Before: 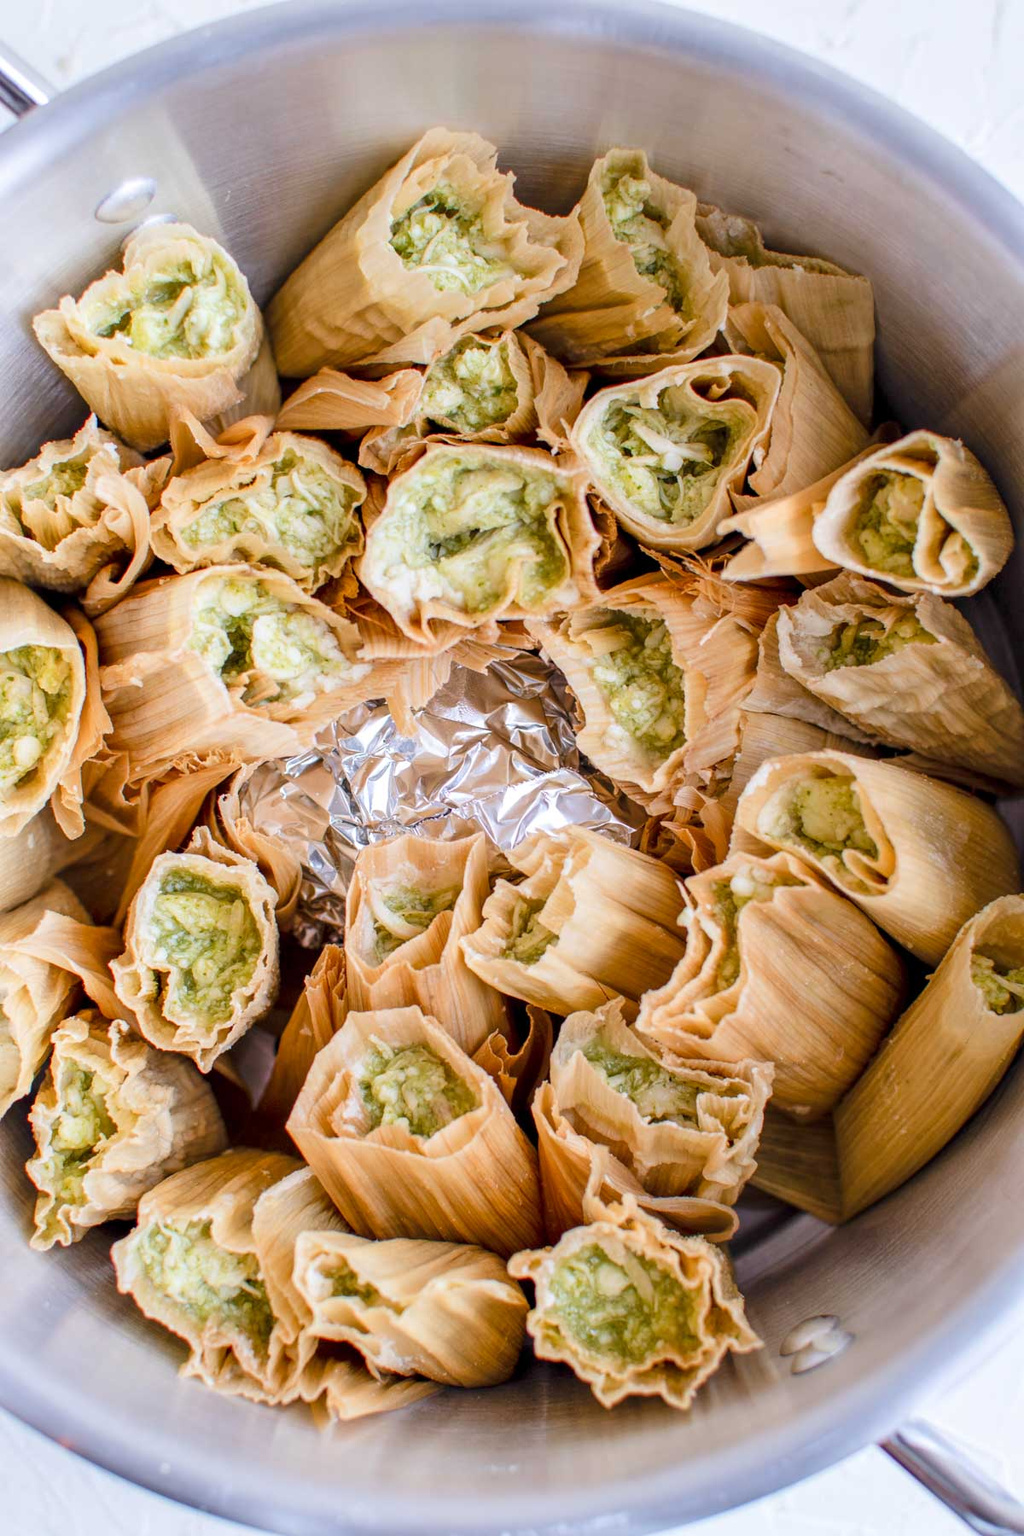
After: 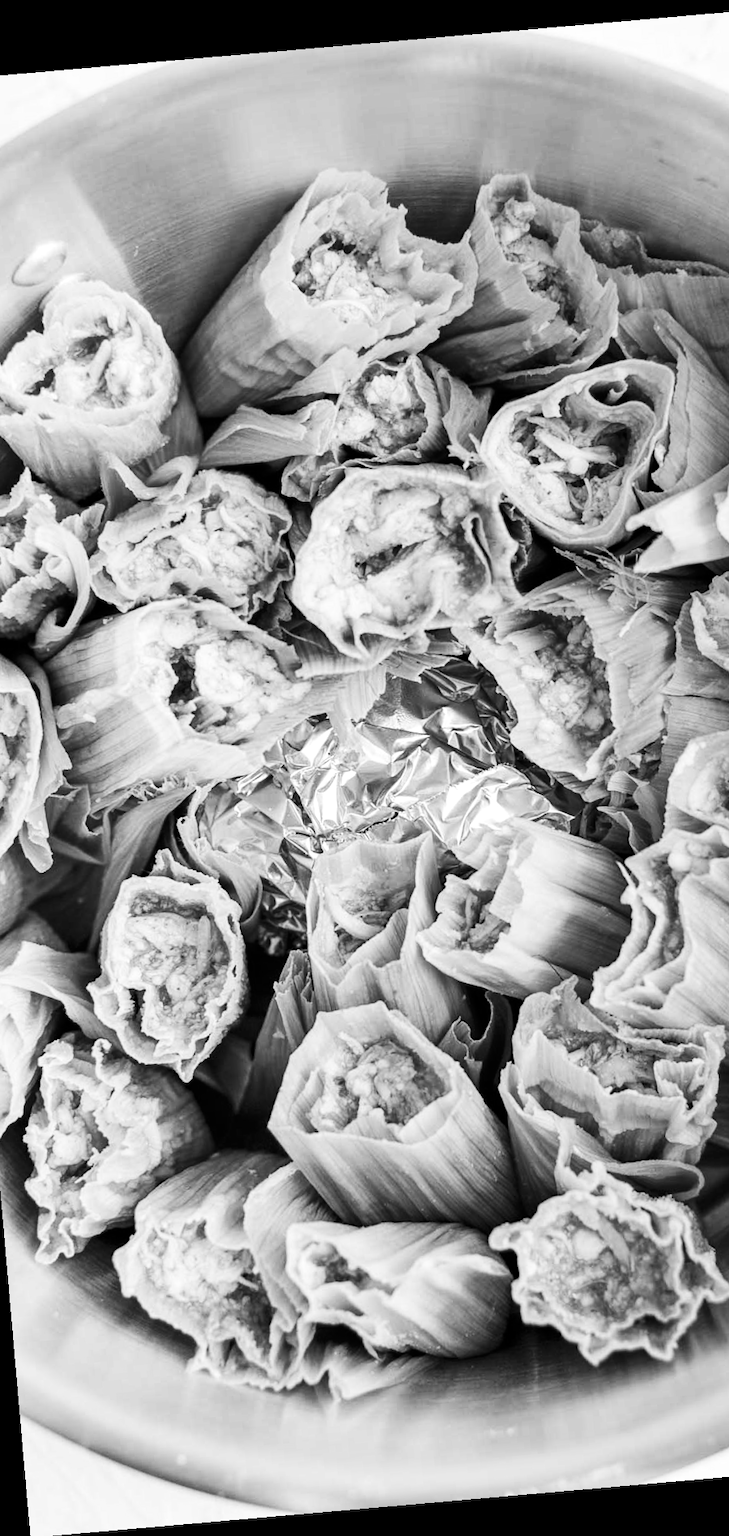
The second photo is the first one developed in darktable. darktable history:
rotate and perspective: rotation -4.98°, automatic cropping off
contrast brightness saturation: contrast 0.28
crop and rotate: left 8.786%, right 24.548%
monochrome: on, module defaults
shadows and highlights: shadows 12, white point adjustment 1.2, soften with gaussian
